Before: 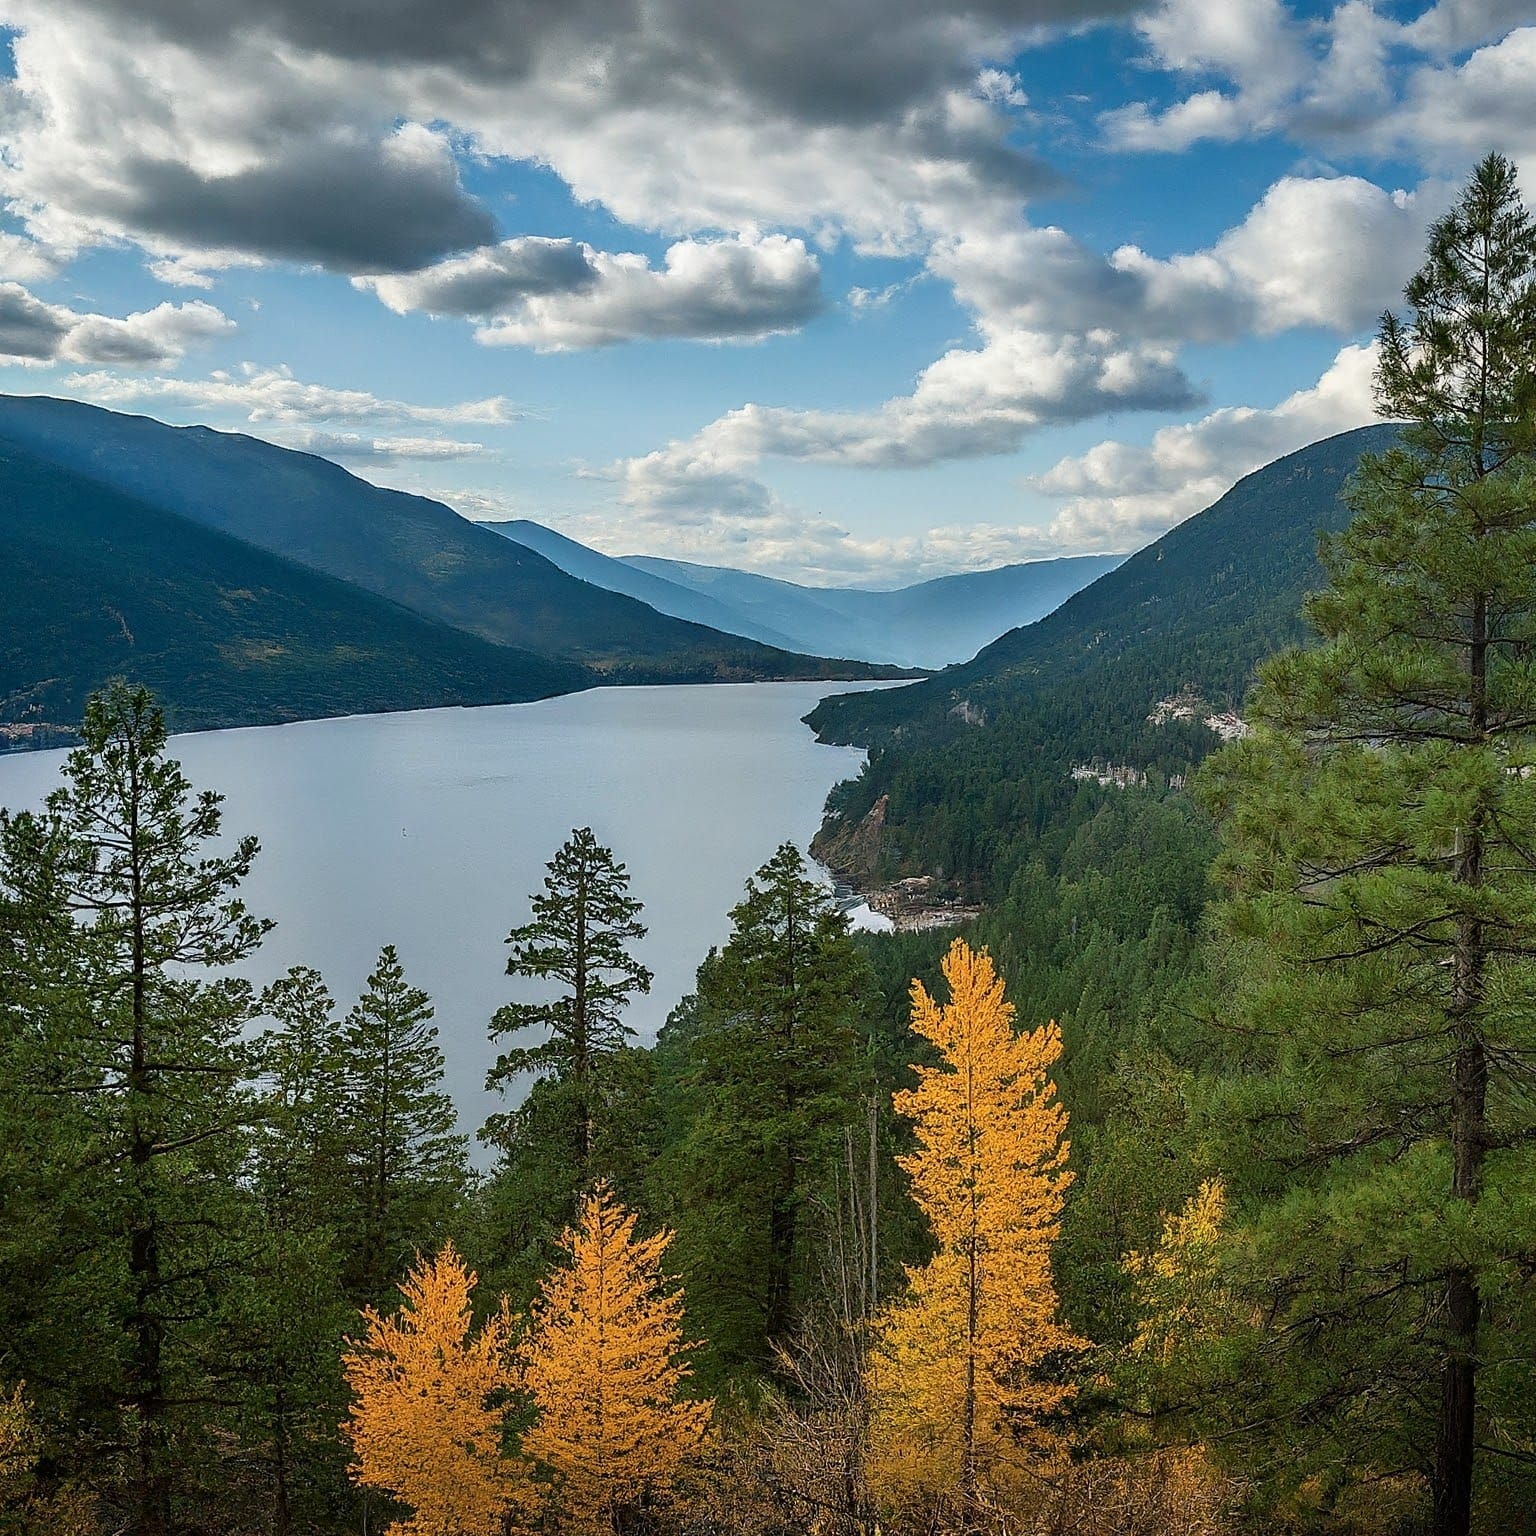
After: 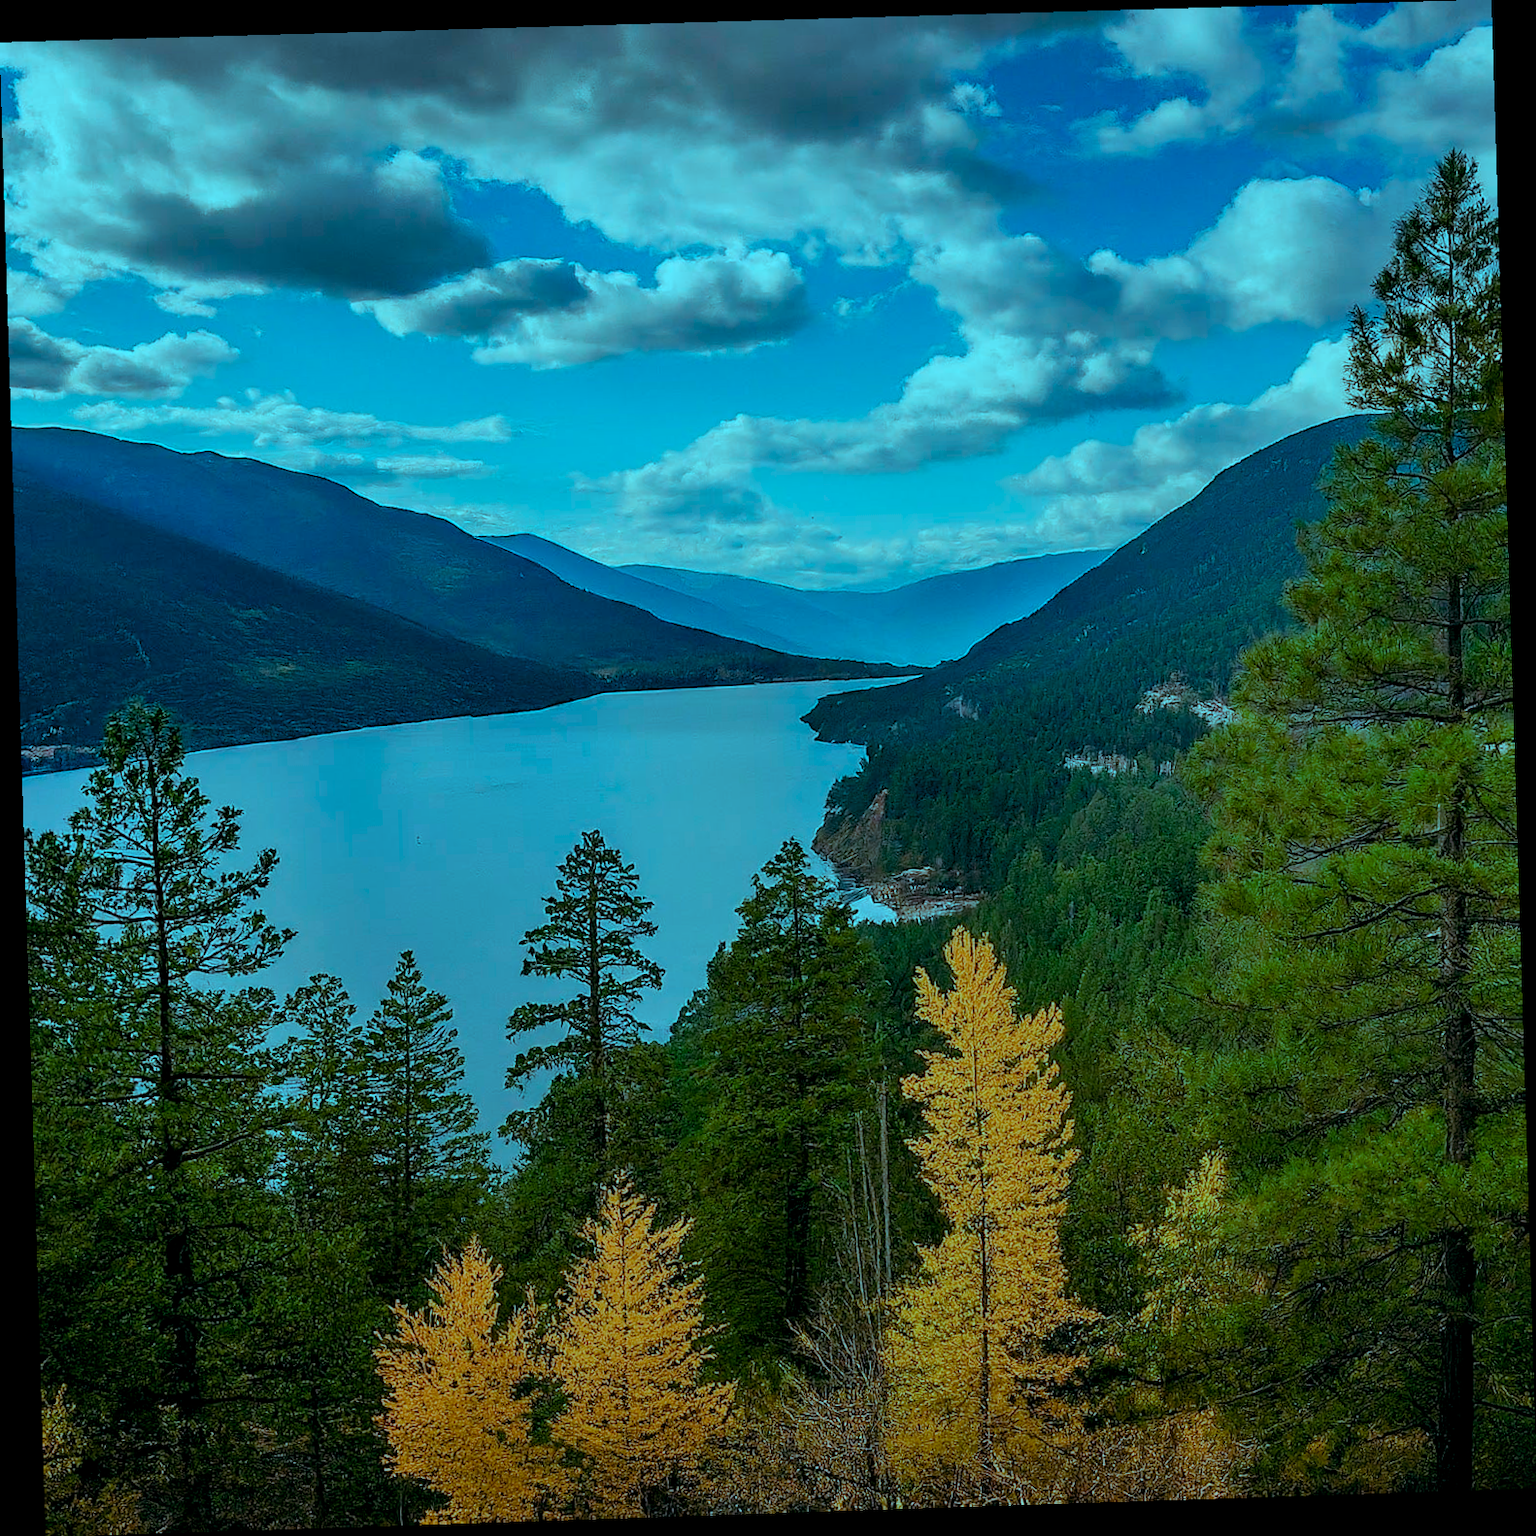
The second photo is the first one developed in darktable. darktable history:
rotate and perspective: rotation -1.77°, lens shift (horizontal) 0.004, automatic cropping off
shadows and highlights: shadows 20.55, highlights -20.99, soften with gaussian
color correction: highlights a* -10.04, highlights b* -10.37
color balance rgb: shadows lift › luminance -7.7%, shadows lift › chroma 2.13%, shadows lift › hue 165.27°, power › luminance -7.77%, power › chroma 1.34%, power › hue 330.55°, highlights gain › luminance -33.33%, highlights gain › chroma 5.68%, highlights gain › hue 217.2°, global offset › luminance -0.33%, global offset › chroma 0.11%, global offset › hue 165.27°, perceptual saturation grading › global saturation 27.72%, perceptual saturation grading › highlights -25%, perceptual saturation grading › mid-tones 25%, perceptual saturation grading › shadows 50%
